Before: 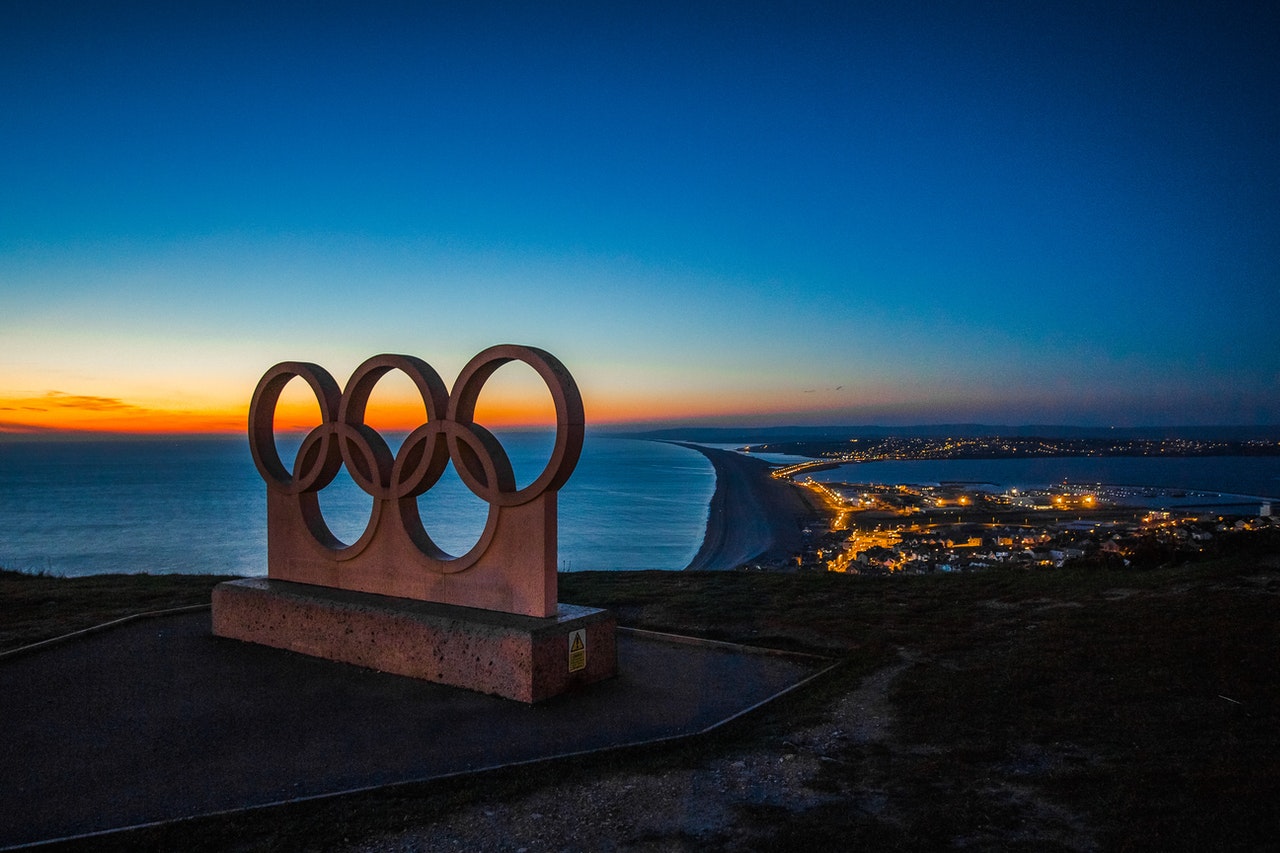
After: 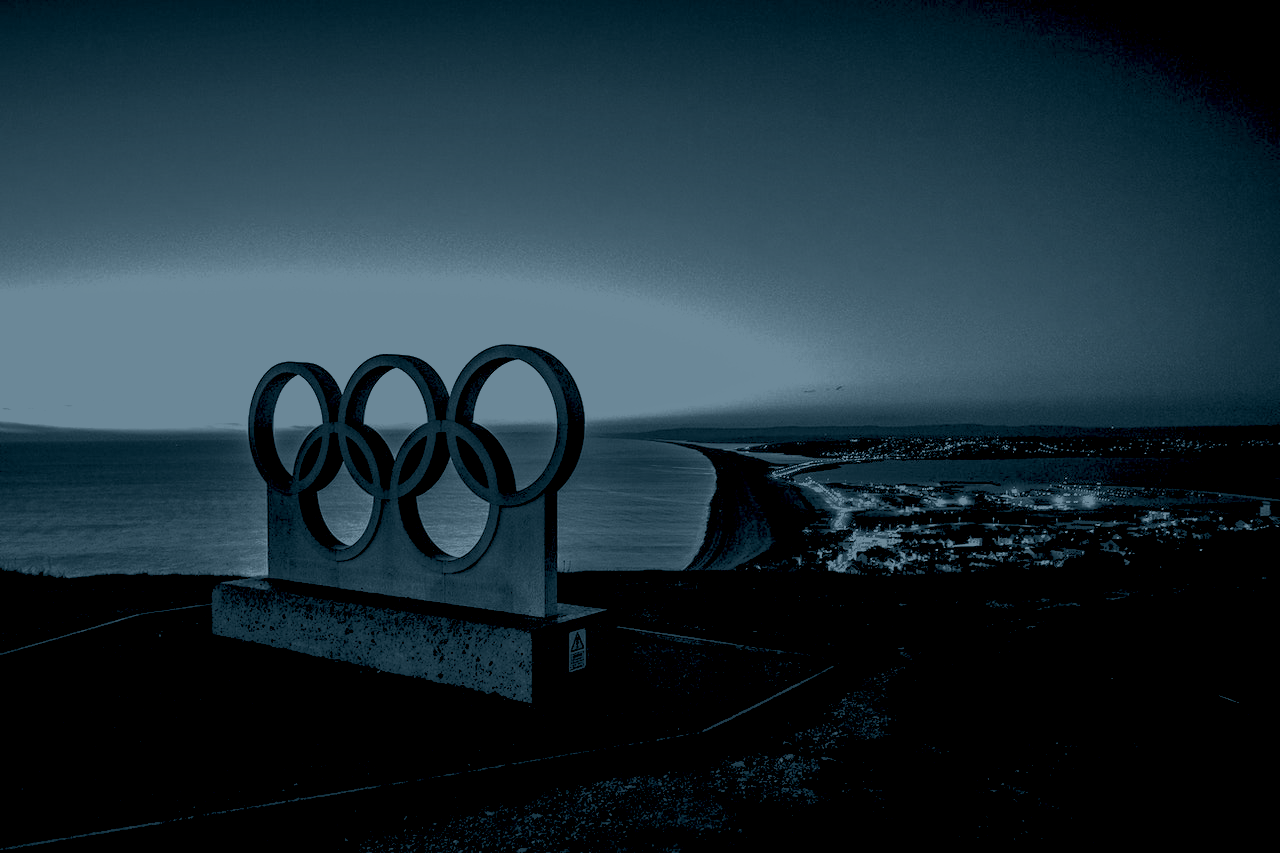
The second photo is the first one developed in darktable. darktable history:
exposure: black level correction 0.016, exposure 1.774 EV, compensate highlight preservation false
haze removal: compatibility mode true, adaptive false
colorize: hue 194.4°, saturation 29%, source mix 61.75%, lightness 3.98%, version 1
shadows and highlights: on, module defaults
